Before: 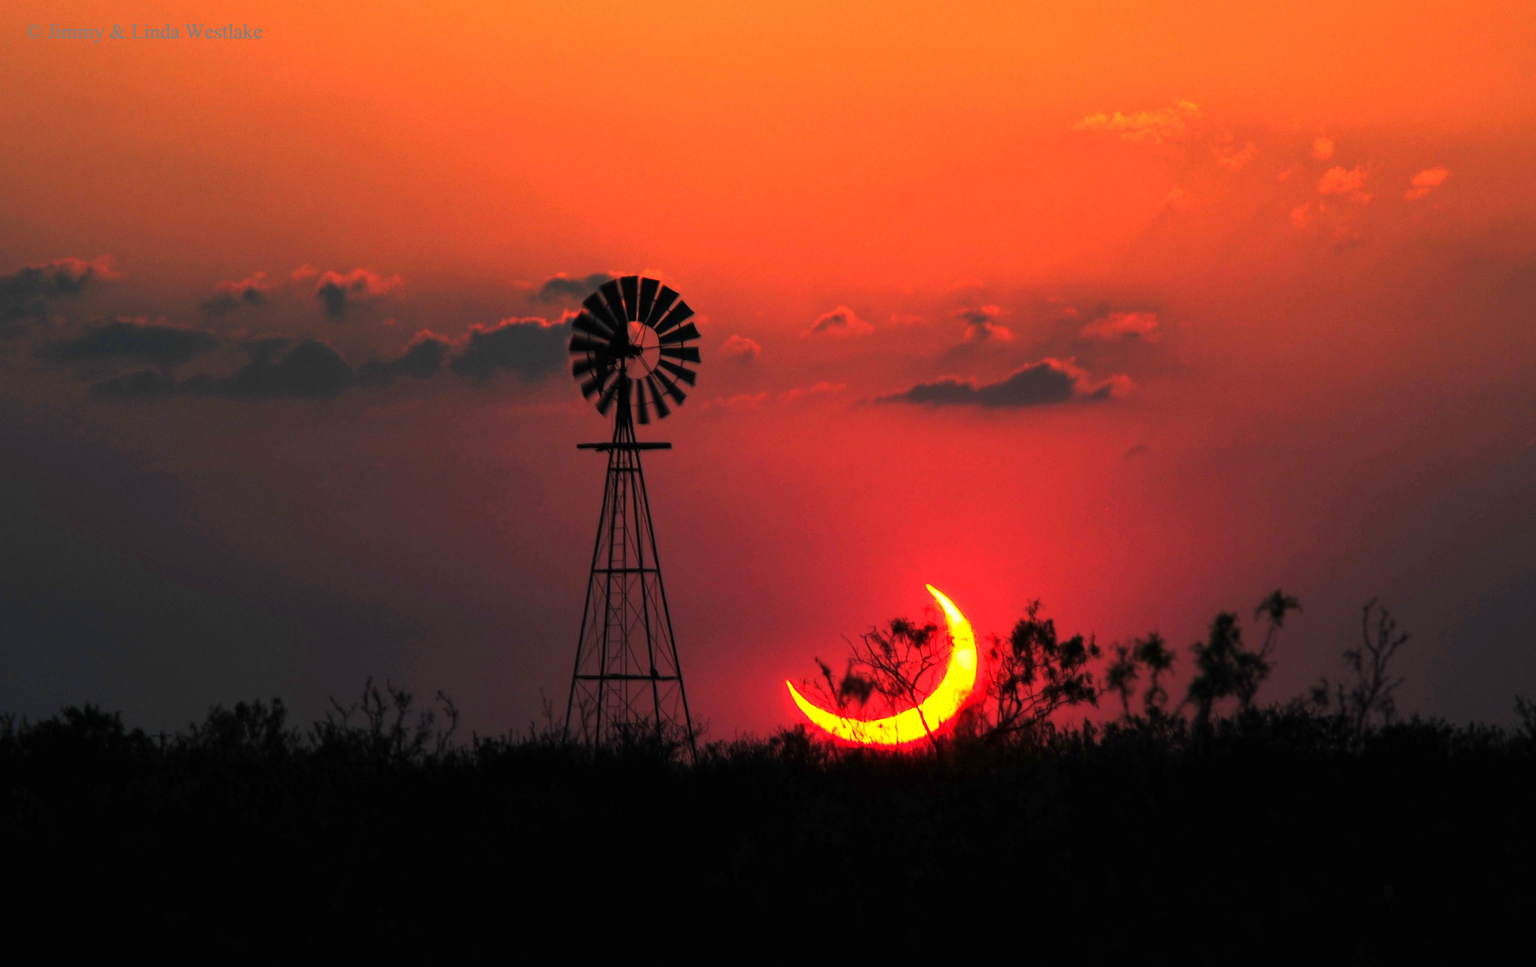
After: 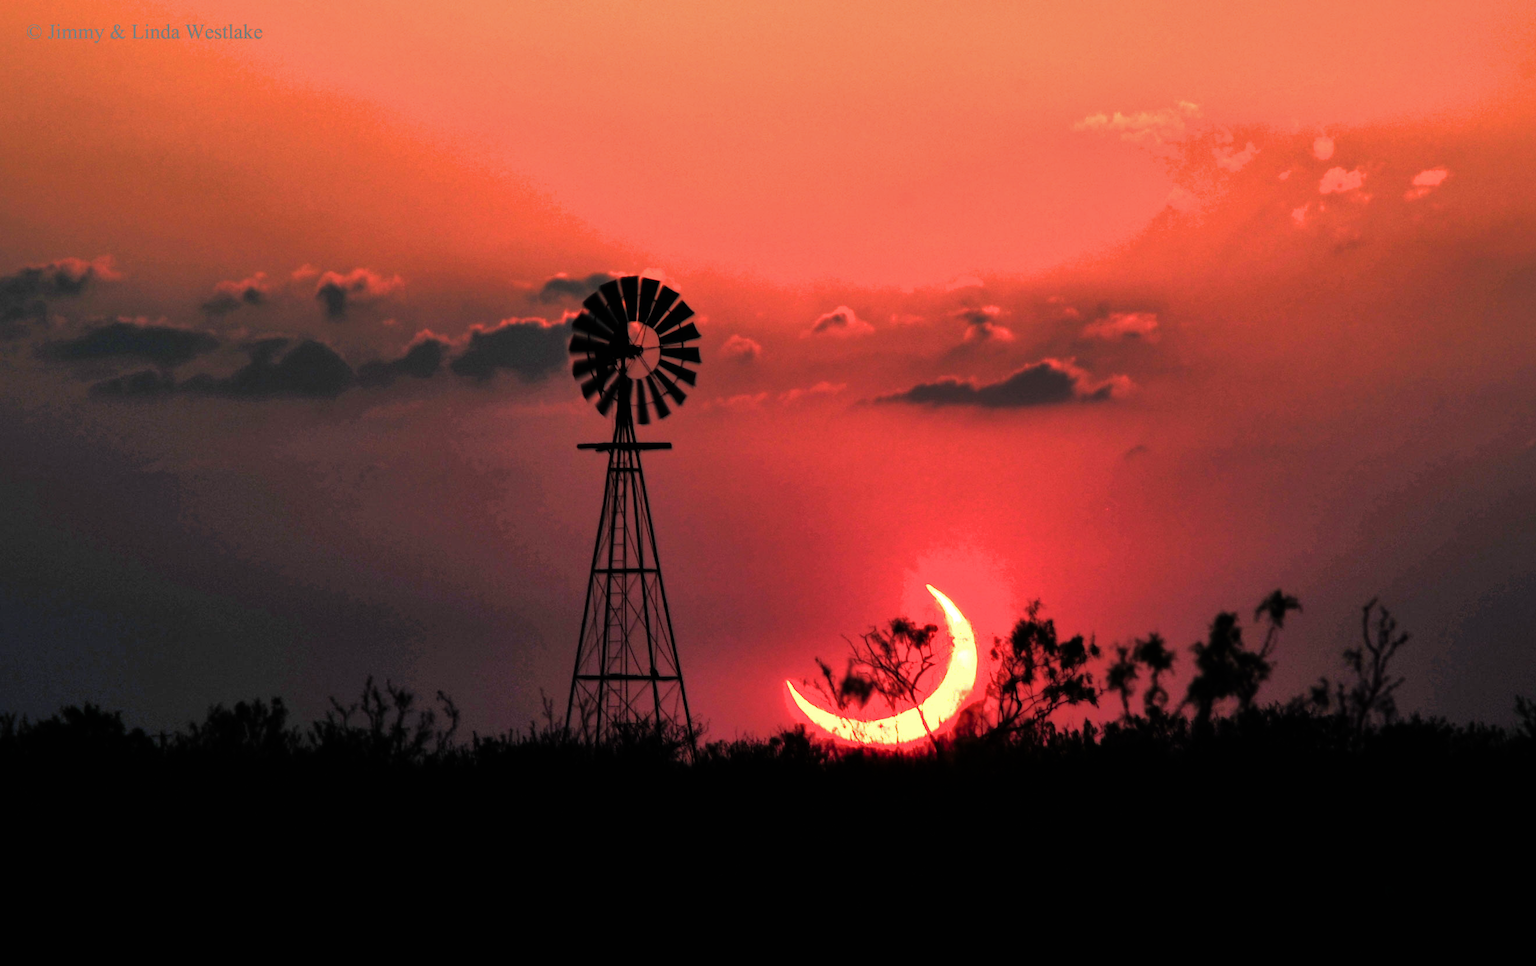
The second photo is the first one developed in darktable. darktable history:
filmic rgb: white relative exposure 2.34 EV, hardness 6.59
shadows and highlights: on, module defaults
